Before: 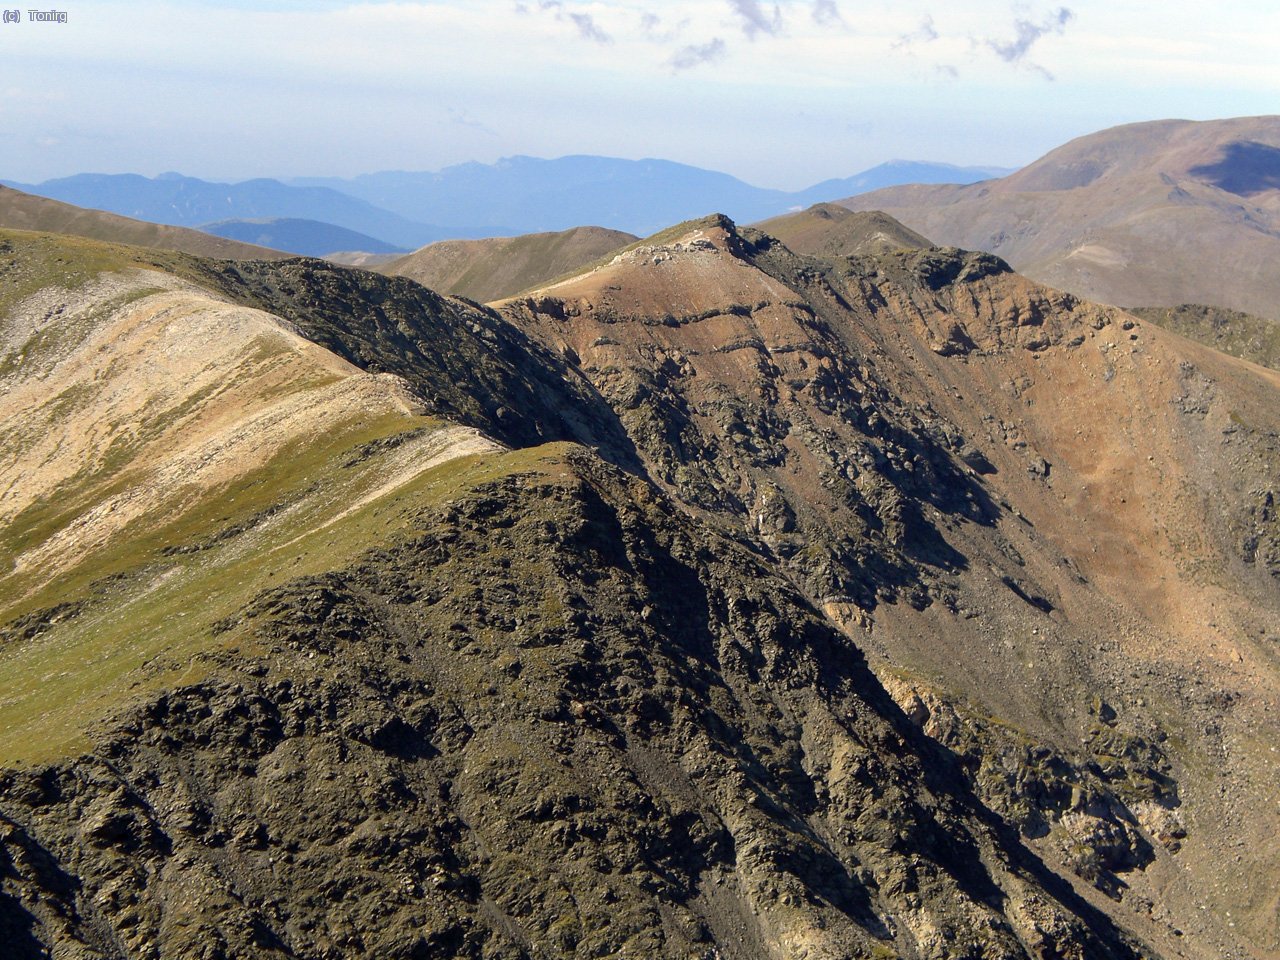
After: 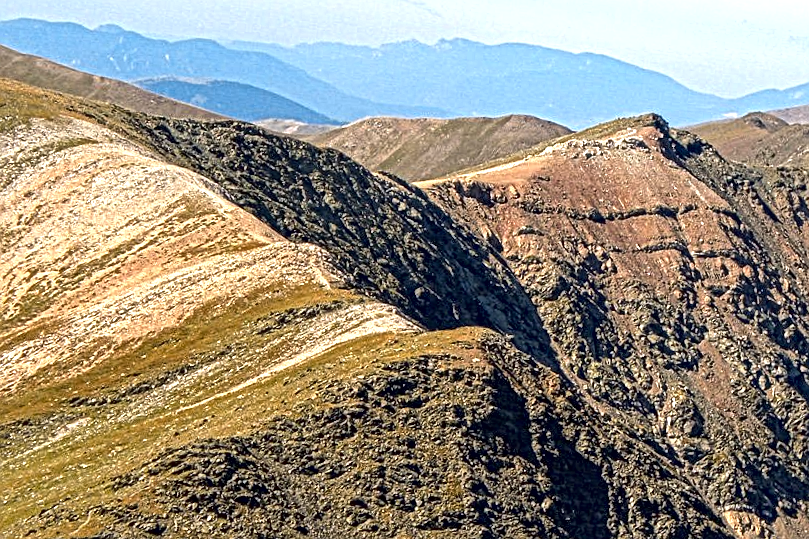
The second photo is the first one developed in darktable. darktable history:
crop and rotate: angle -4.99°, left 2.122%, top 6.945%, right 27.566%, bottom 30.519%
color zones: curves: ch1 [(0.235, 0.558) (0.75, 0.5)]; ch2 [(0.25, 0.462) (0.749, 0.457)], mix 40.67%
exposure: black level correction 0.001, exposure 0.5 EV, compensate exposure bias true, compensate highlight preservation false
local contrast: mode bilateral grid, contrast 20, coarseness 3, detail 300%, midtone range 0.2
